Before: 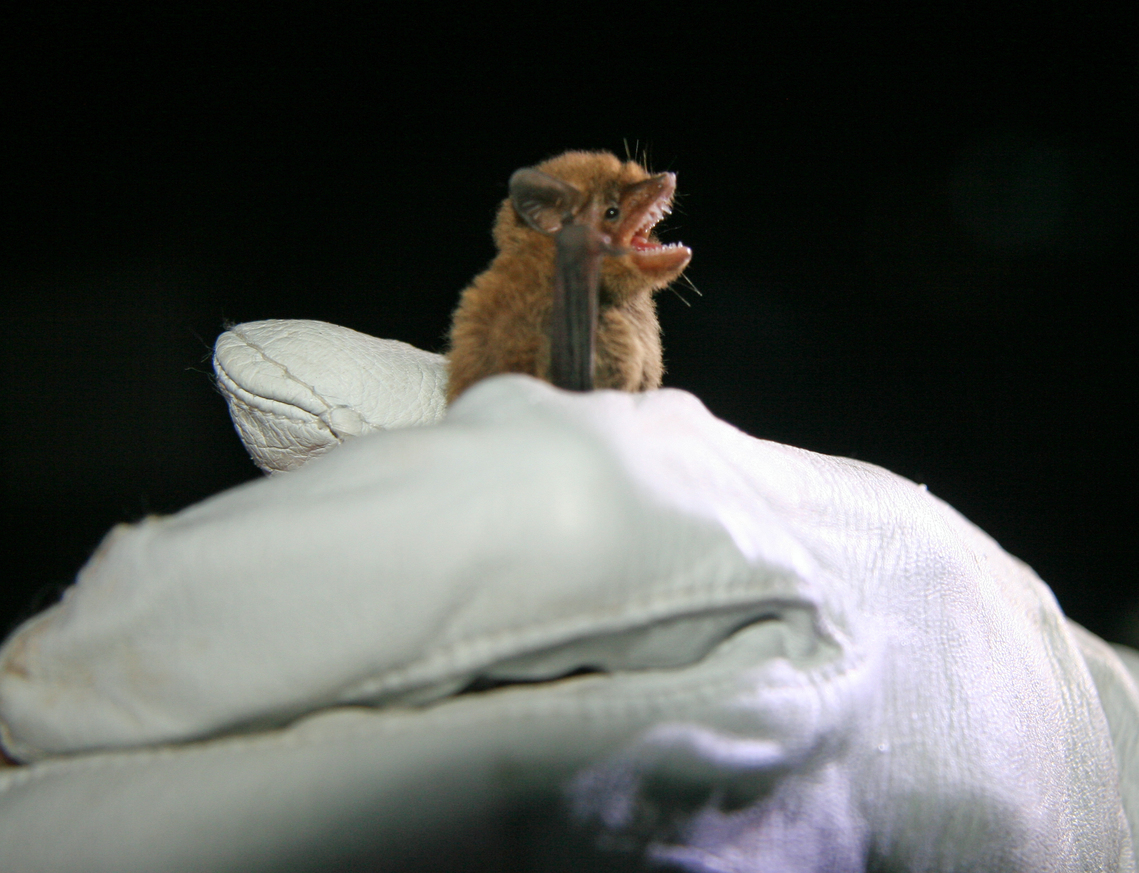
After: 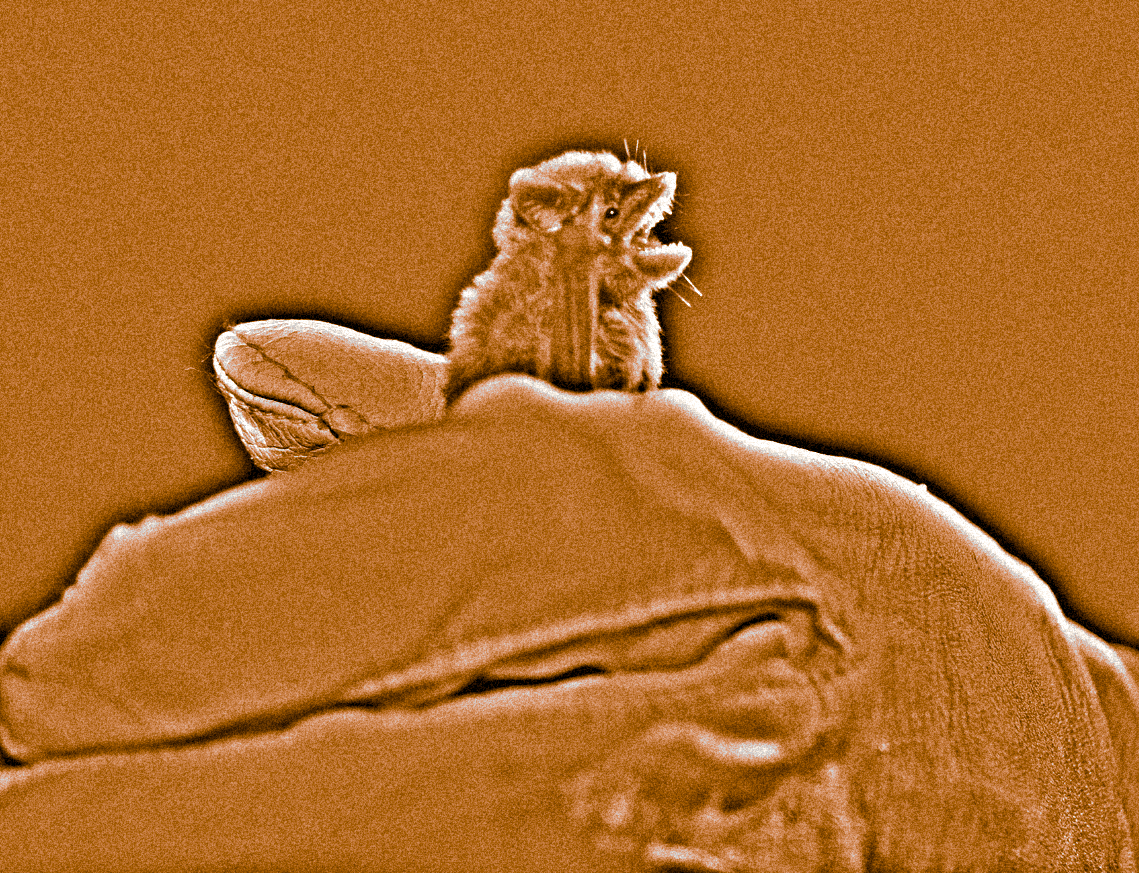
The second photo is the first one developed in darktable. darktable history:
highpass: on, module defaults | blend: blend mode overlay, opacity 50%; mask: uniform (no mask)
split-toning: shadows › hue 26°, shadows › saturation 0.92, highlights › hue 40°, highlights › saturation 0.92, balance -63, compress 0%
grain: coarseness 28.11 ISO, strength 49.8%, mid-tones bias 0%
soften: size 3%, brightness 0 EV, mix 20.48%
